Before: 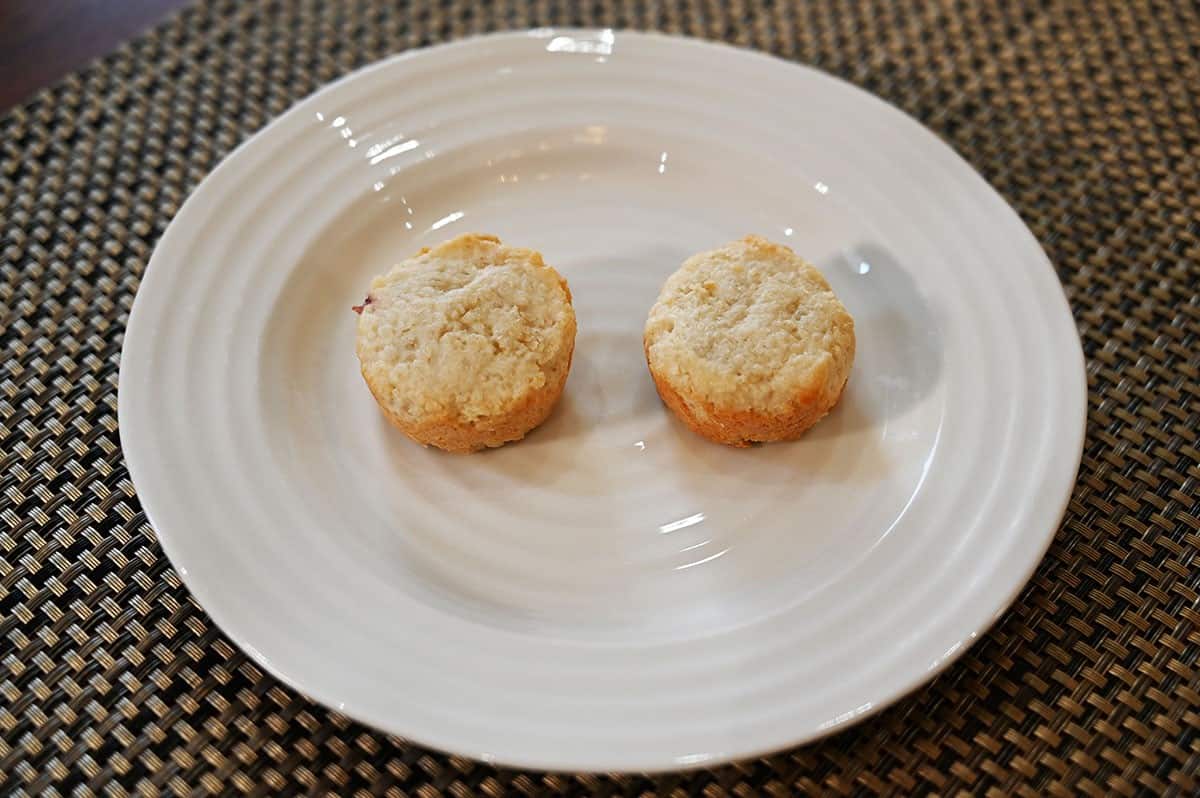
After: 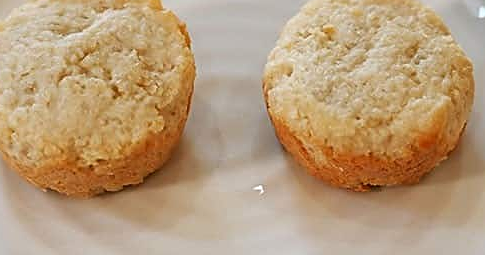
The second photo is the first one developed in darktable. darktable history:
sharpen: amount 0.478
crop: left 31.751%, top 32.172%, right 27.8%, bottom 35.83%
